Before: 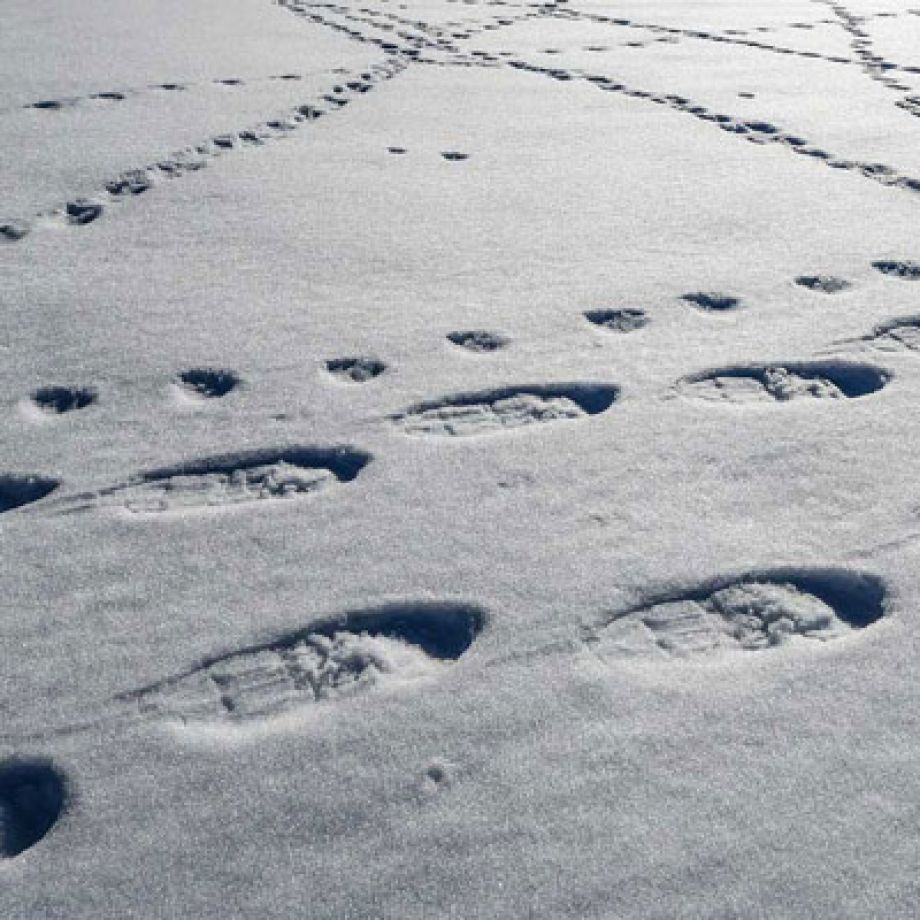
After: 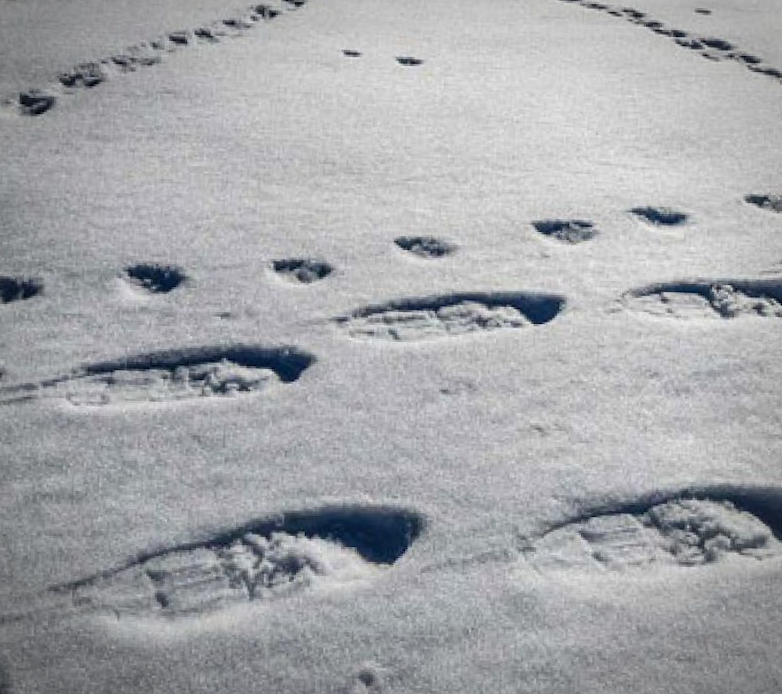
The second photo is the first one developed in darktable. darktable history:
crop: left 7.856%, top 11.836%, right 10.12%, bottom 15.387%
contrast brightness saturation: contrast 0.07
vignetting: automatic ratio true
rotate and perspective: rotation 2.17°, automatic cropping off
